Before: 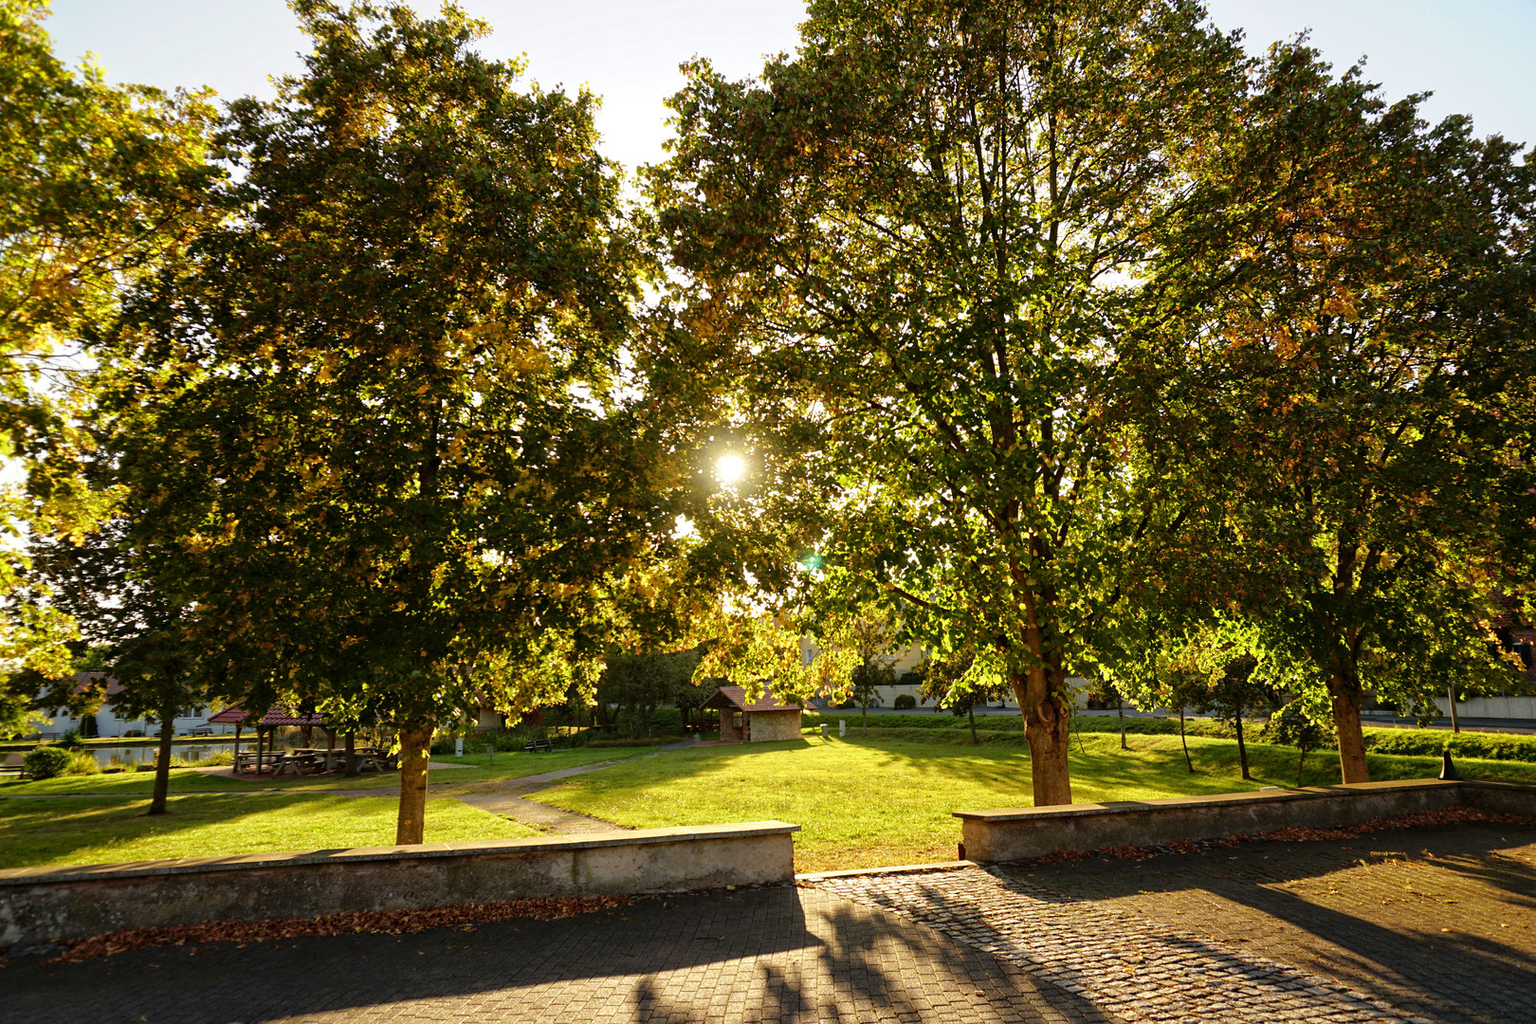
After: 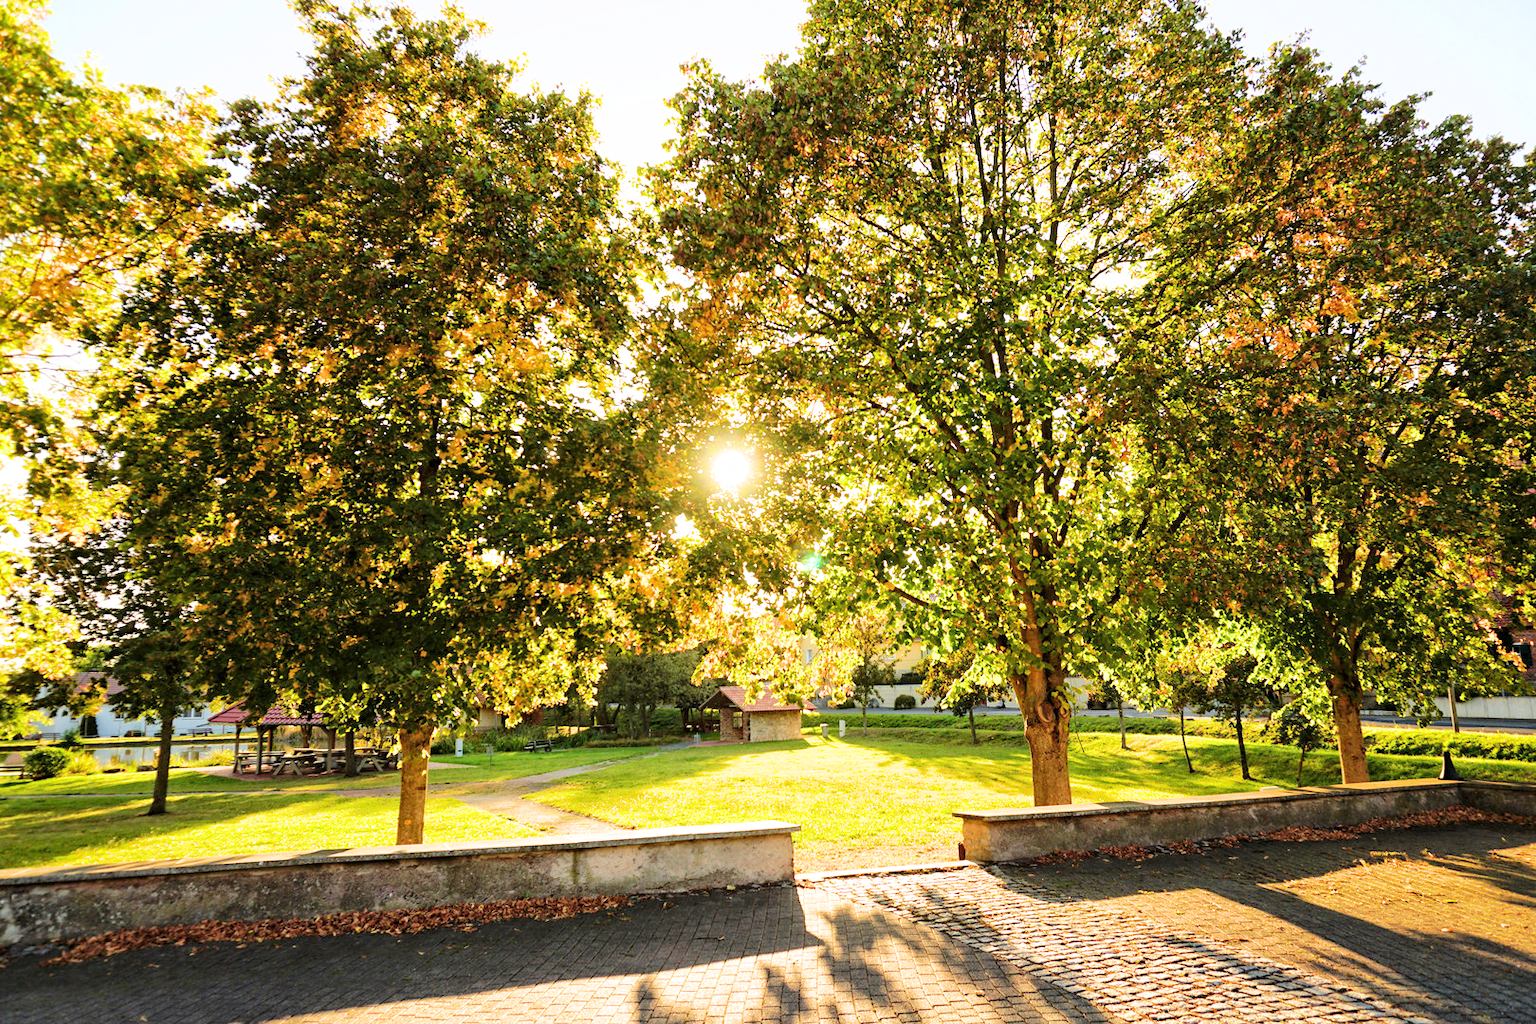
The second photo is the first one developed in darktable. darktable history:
filmic rgb: black relative exposure -7.65 EV, white relative exposure 4.56 EV, hardness 3.61, color science v6 (2022)
exposure: black level correction 0, exposure 1.9 EV, compensate highlight preservation false
